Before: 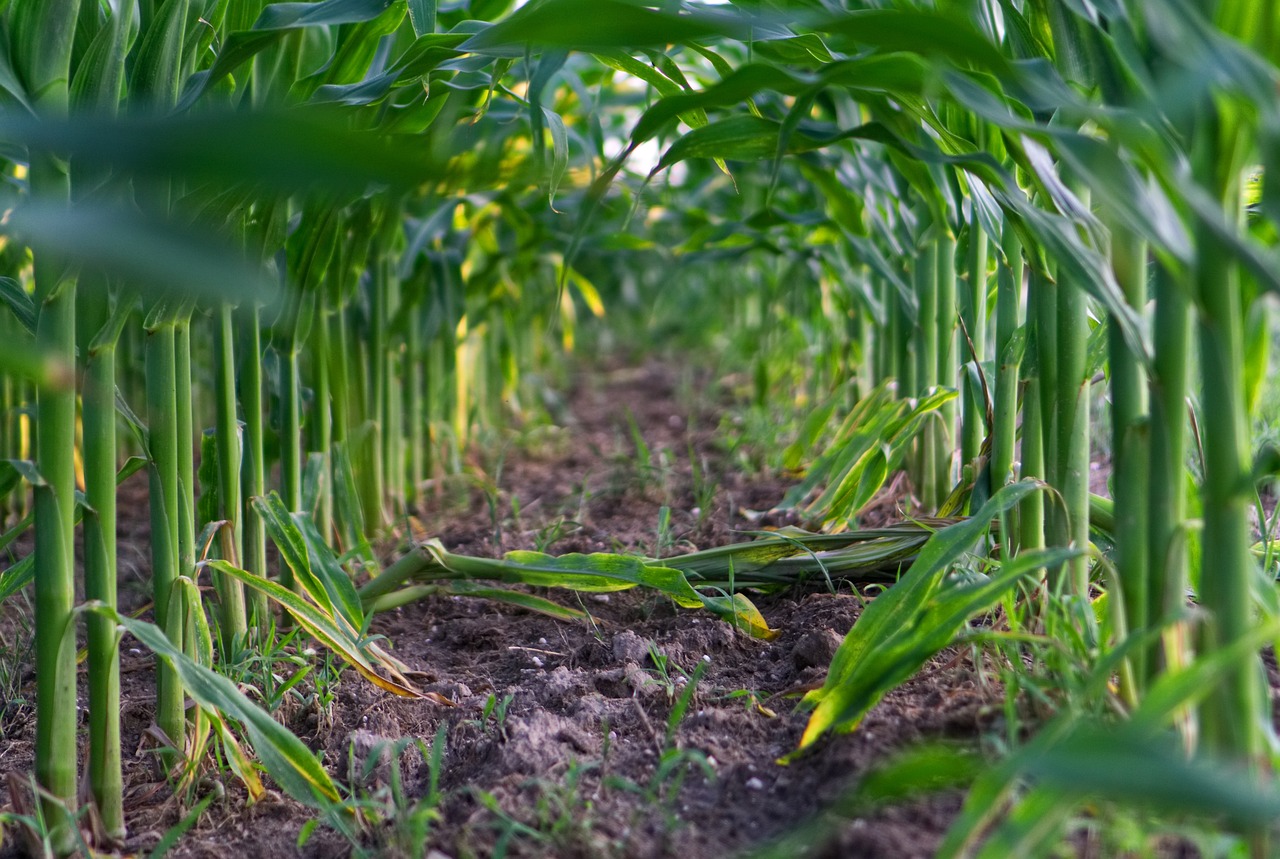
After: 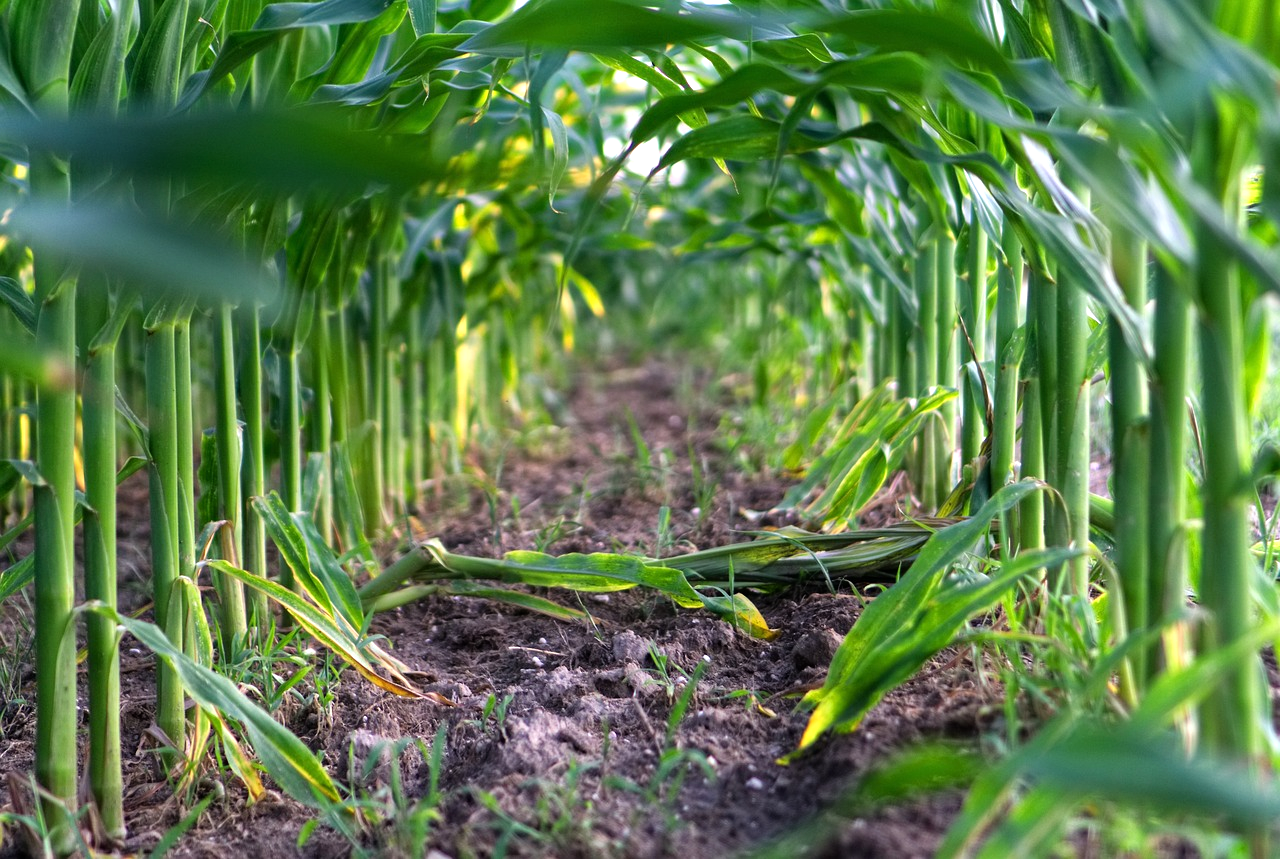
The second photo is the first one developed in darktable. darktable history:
tone equalizer: -8 EV -0.742 EV, -7 EV -0.697 EV, -6 EV -0.636 EV, -5 EV -0.389 EV, -3 EV 0.404 EV, -2 EV 0.6 EV, -1 EV 0.677 EV, +0 EV 0.771 EV
